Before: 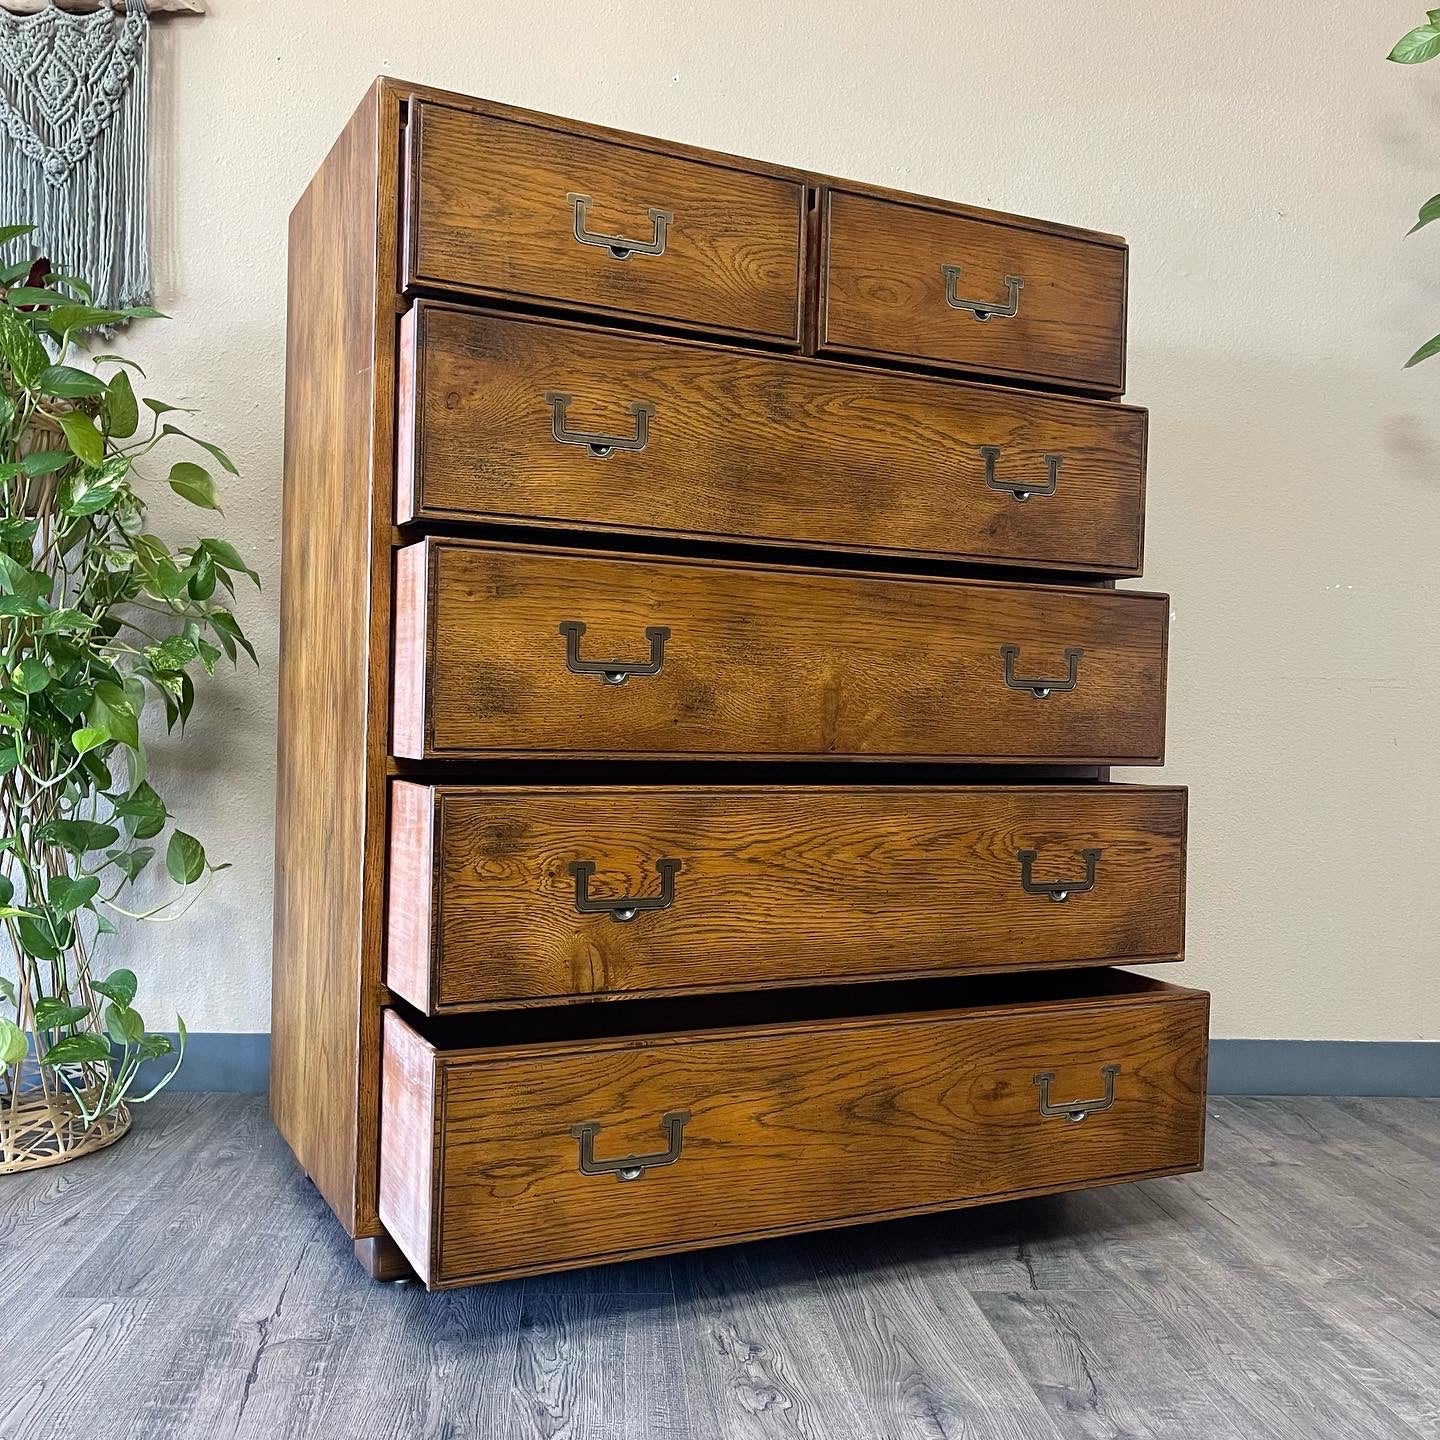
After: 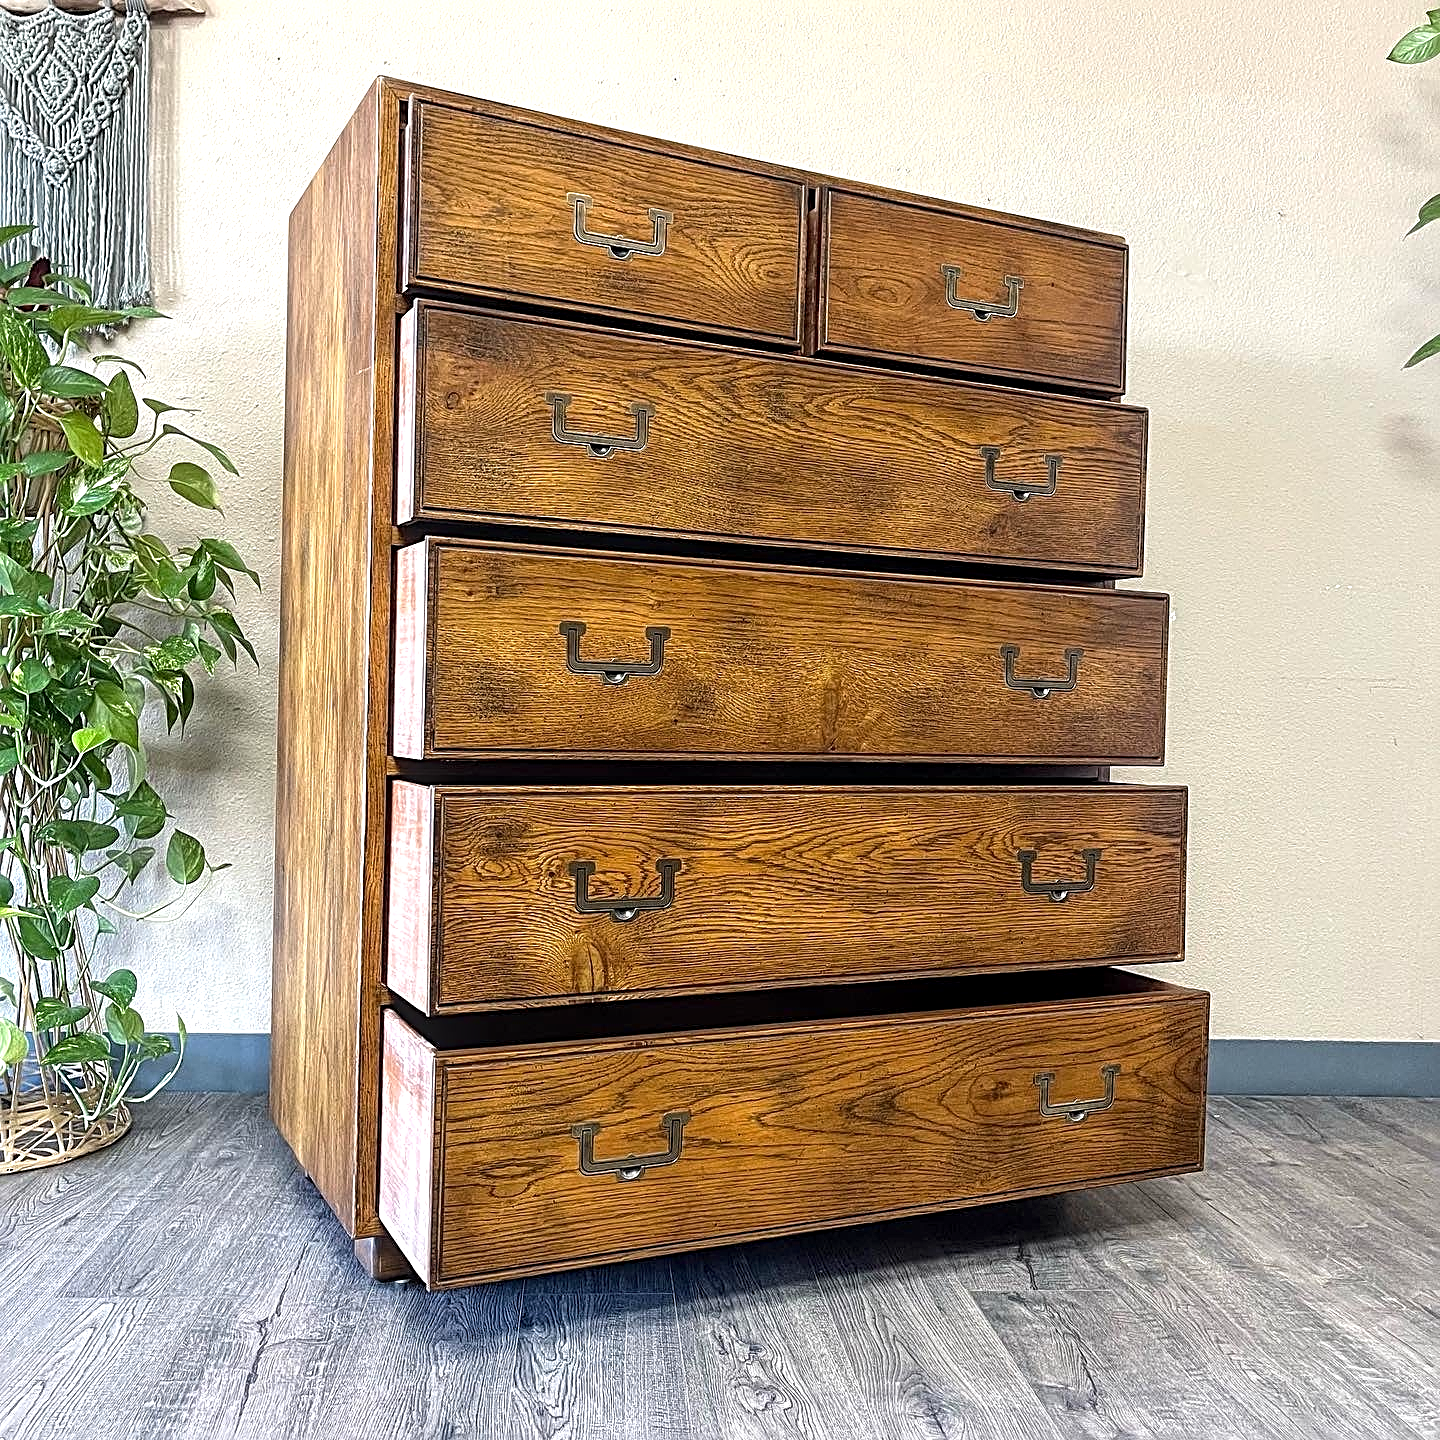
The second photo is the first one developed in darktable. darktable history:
sharpen: radius 2.543, amount 0.636
exposure: black level correction 0, exposure 0.5 EV, compensate highlight preservation false
local contrast: detail 130%
